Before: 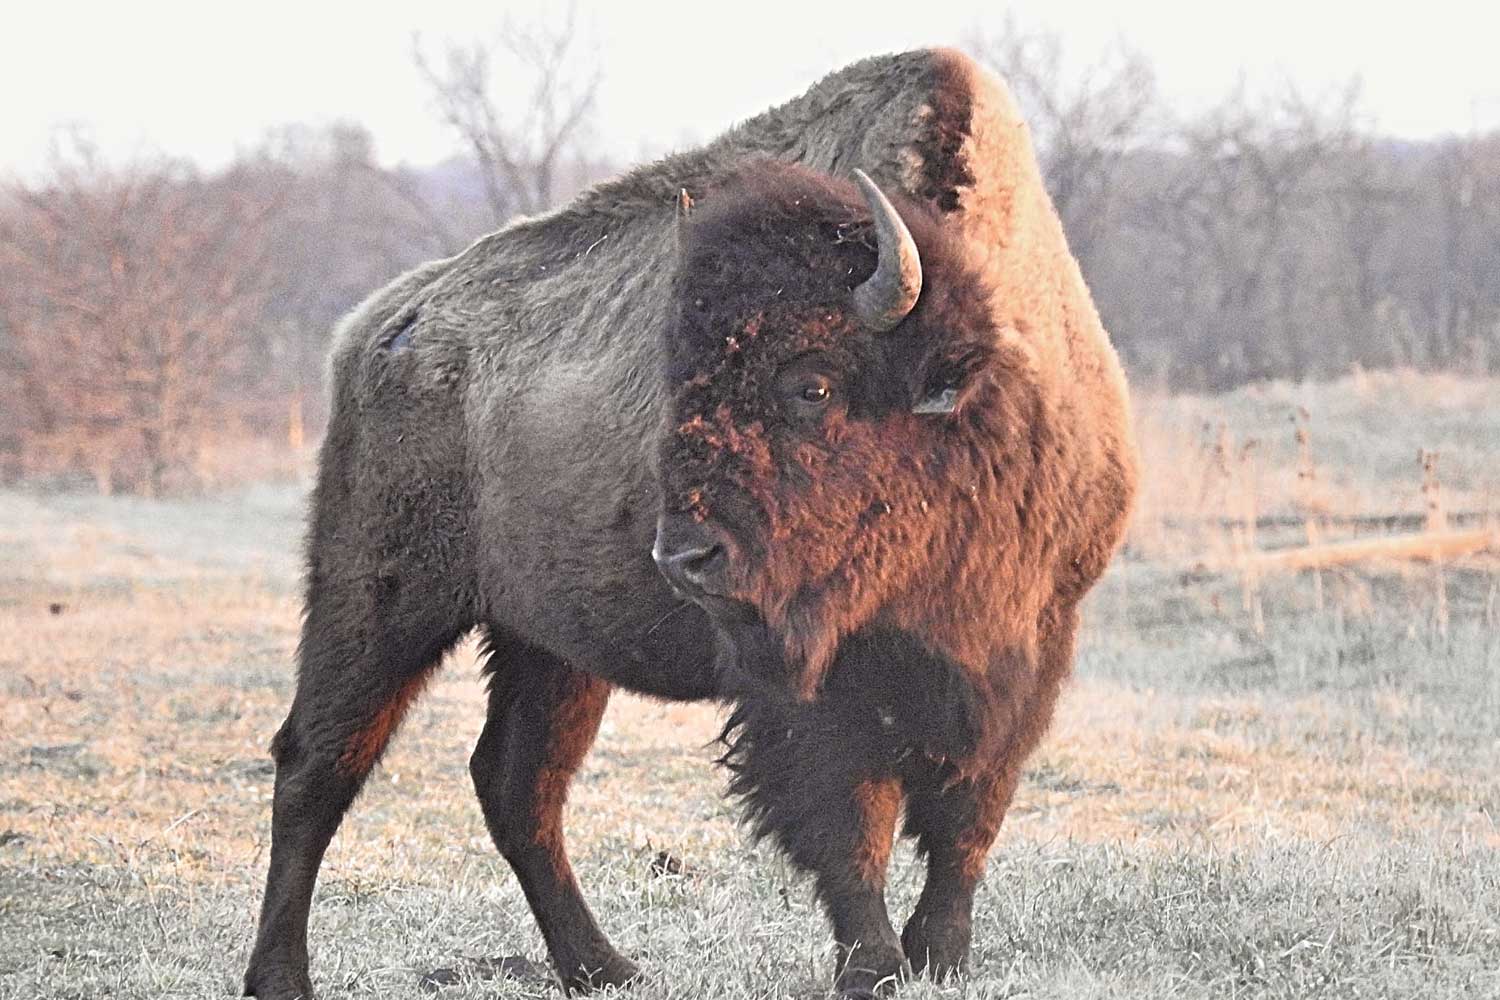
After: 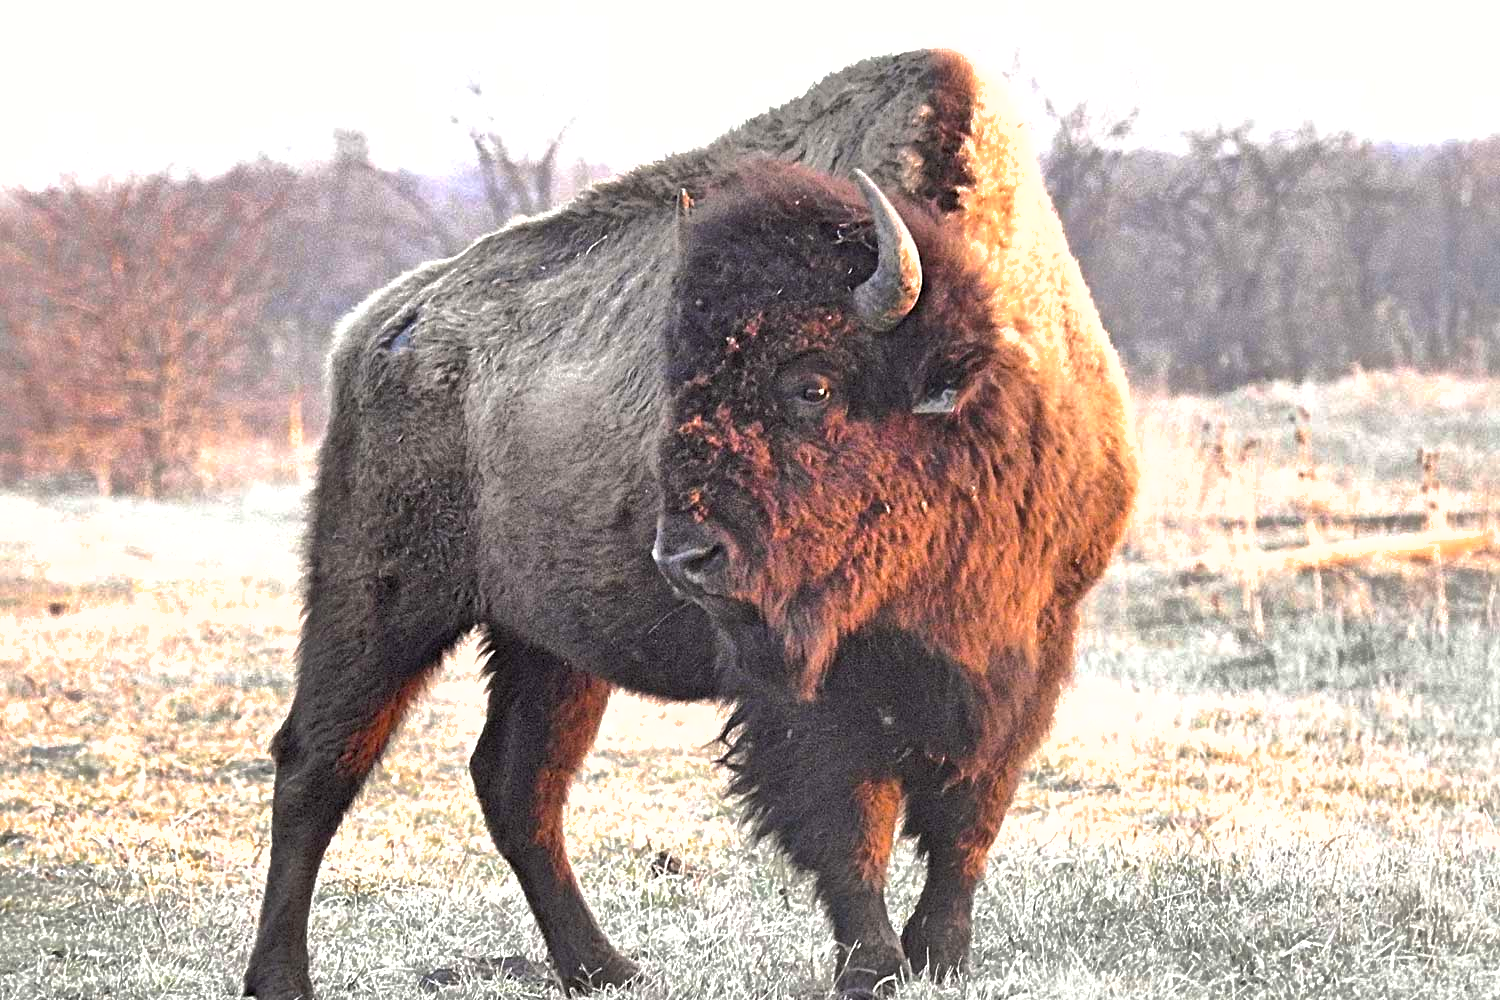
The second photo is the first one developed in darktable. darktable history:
exposure: black level correction 0.004, exposure 0.015 EV, compensate highlight preservation false
shadows and highlights: on, module defaults
color balance rgb: perceptual saturation grading › global saturation 29.754%, perceptual brilliance grading › highlights 18.36%, perceptual brilliance grading › mid-tones 32.788%, perceptual brilliance grading › shadows -31.518%
